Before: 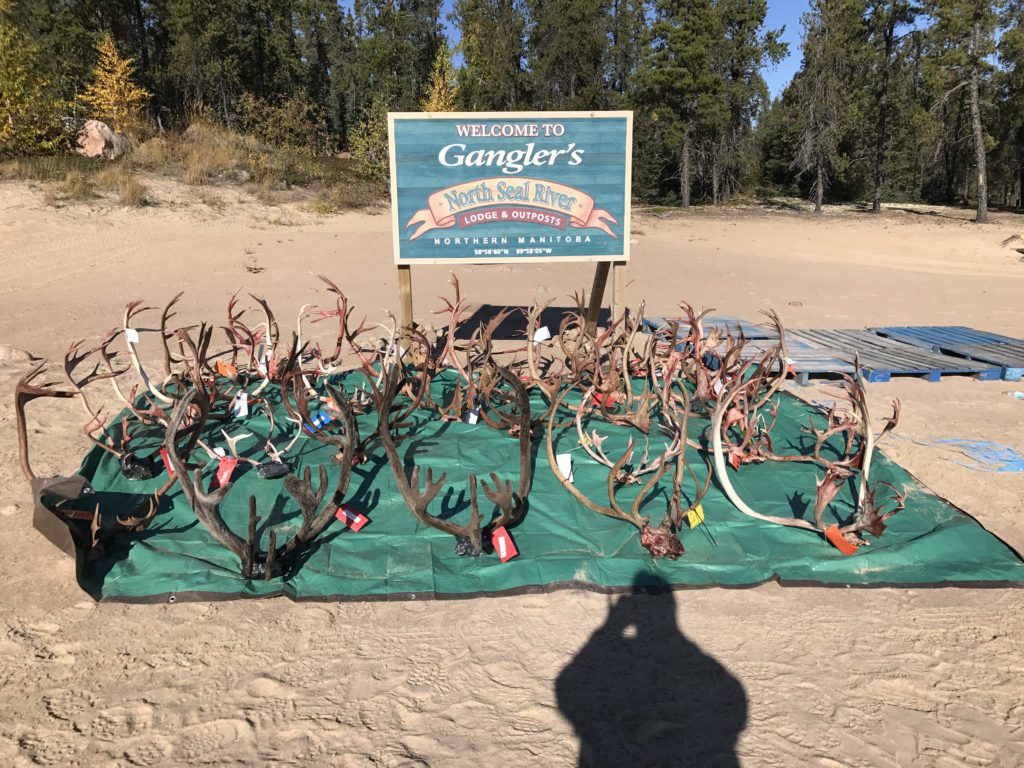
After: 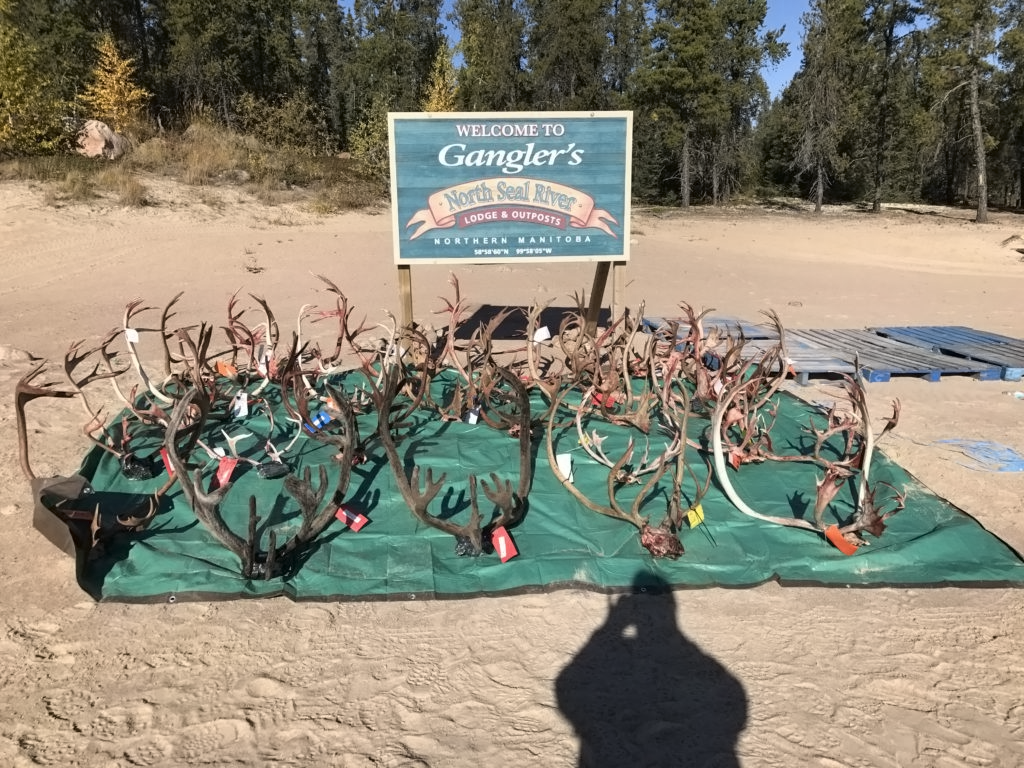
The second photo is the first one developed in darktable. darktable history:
contrast equalizer: octaves 7, y [[0.5 ×6], [0.5 ×6], [0.5 ×6], [0 ×6], [0, 0.039, 0.251, 0.29, 0.293, 0.292]]
